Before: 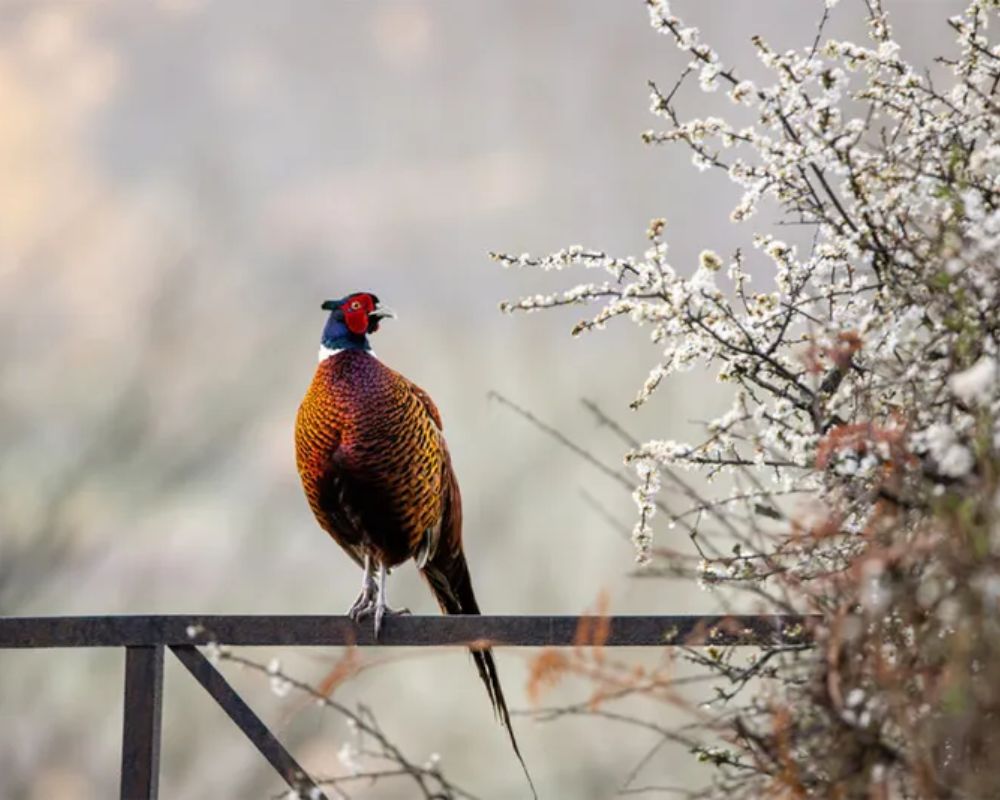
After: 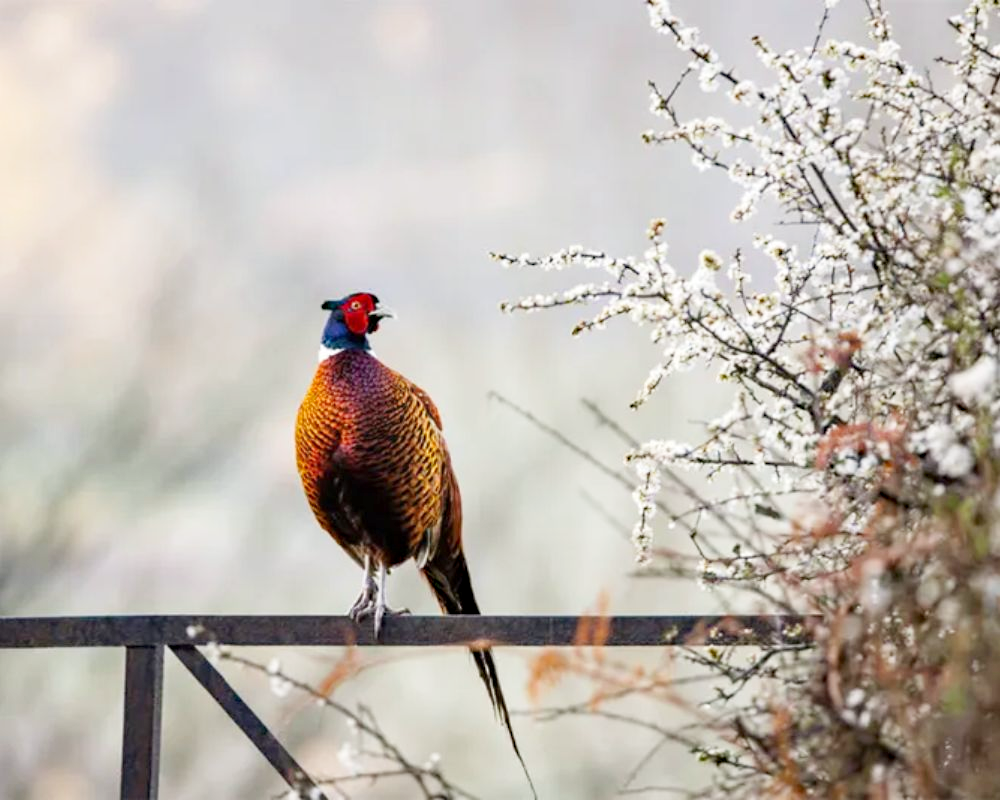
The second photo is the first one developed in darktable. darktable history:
base curve: curves: ch0 [(0, 0) (0.204, 0.334) (0.55, 0.733) (1, 1)], preserve colors none
haze removal: compatibility mode true, adaptive false
